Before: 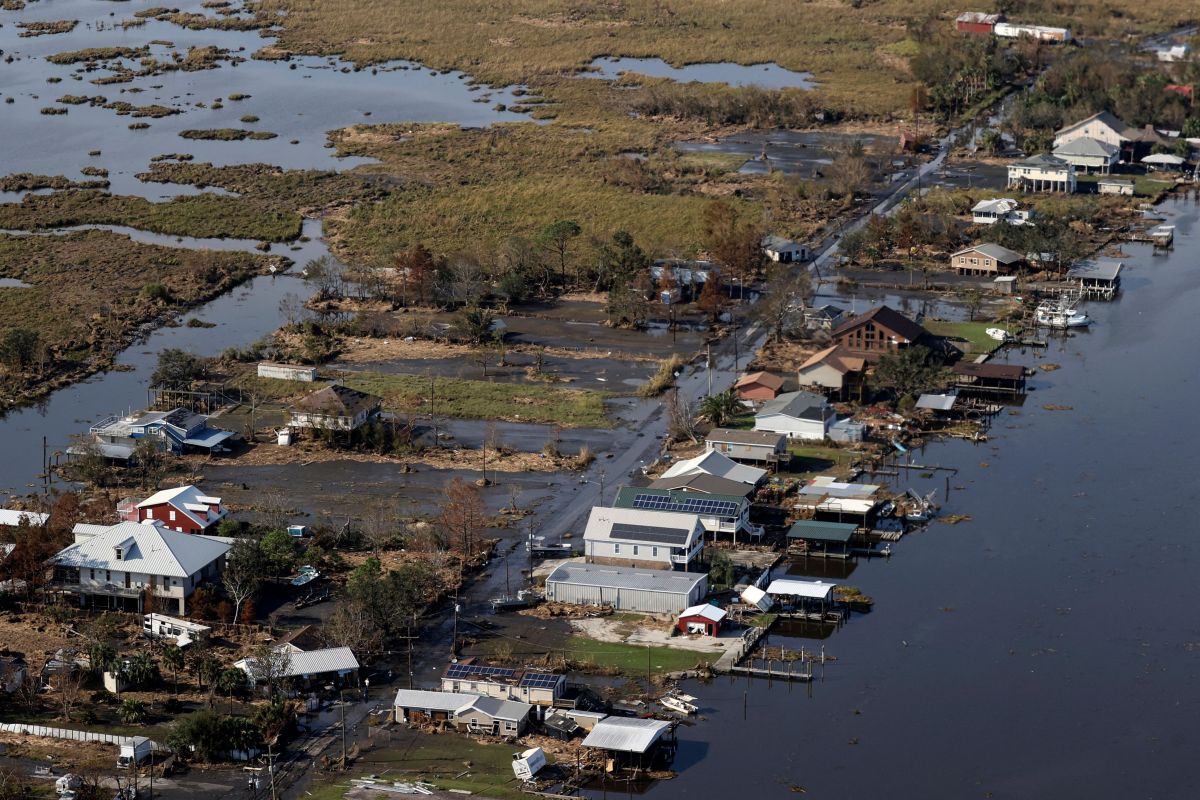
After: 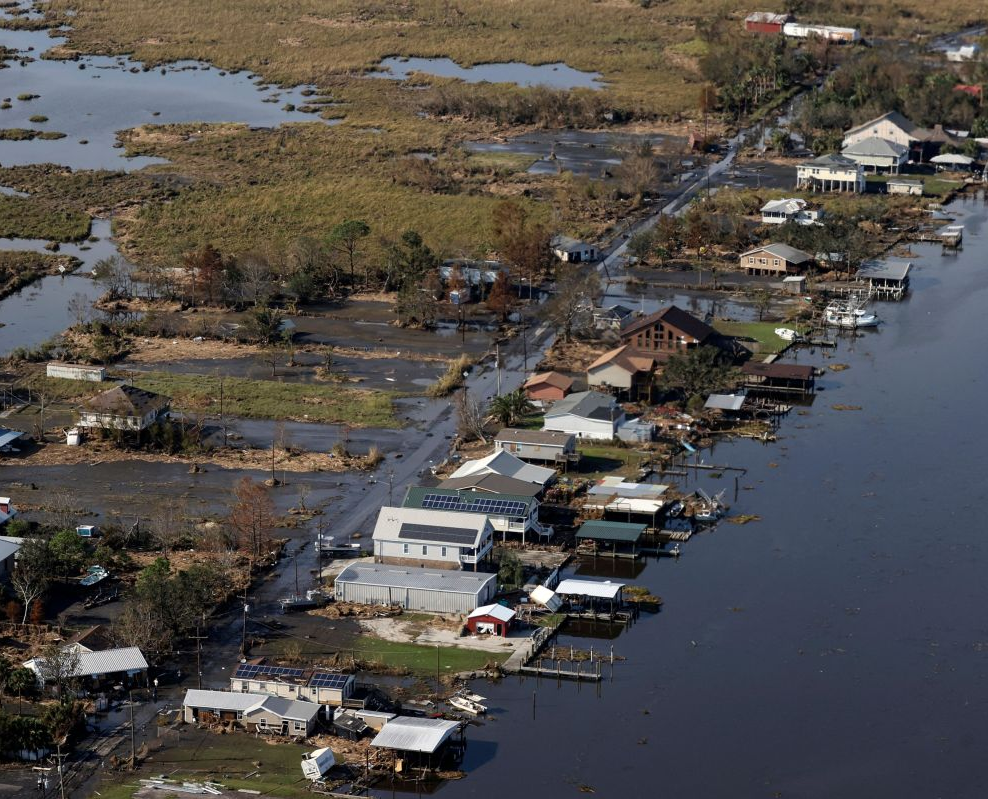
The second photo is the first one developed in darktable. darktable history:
crop: left 17.602%, bottom 0.022%
